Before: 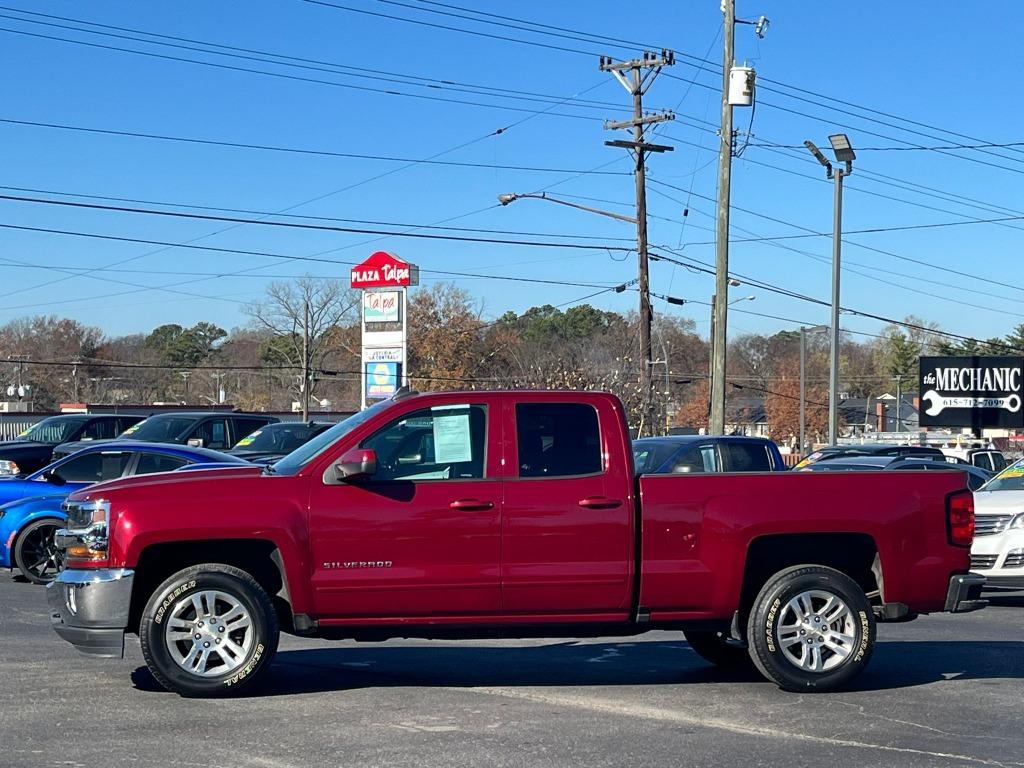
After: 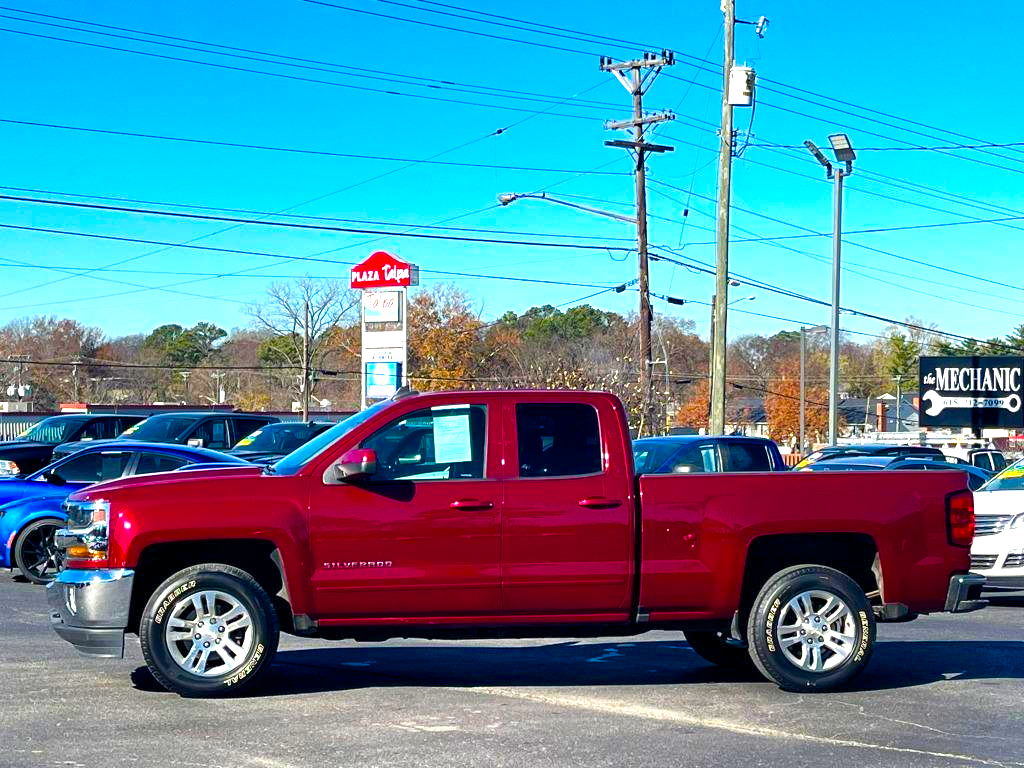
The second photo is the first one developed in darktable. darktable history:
color balance rgb: linear chroma grading › shadows 10.011%, linear chroma grading › highlights 9.312%, linear chroma grading › global chroma 14.406%, linear chroma grading › mid-tones 14.67%, perceptual saturation grading › global saturation 20%, perceptual saturation grading › highlights -25.482%, perceptual saturation grading › shadows 50.064%, perceptual brilliance grading › global brilliance 24.757%, global vibrance 14.889%
